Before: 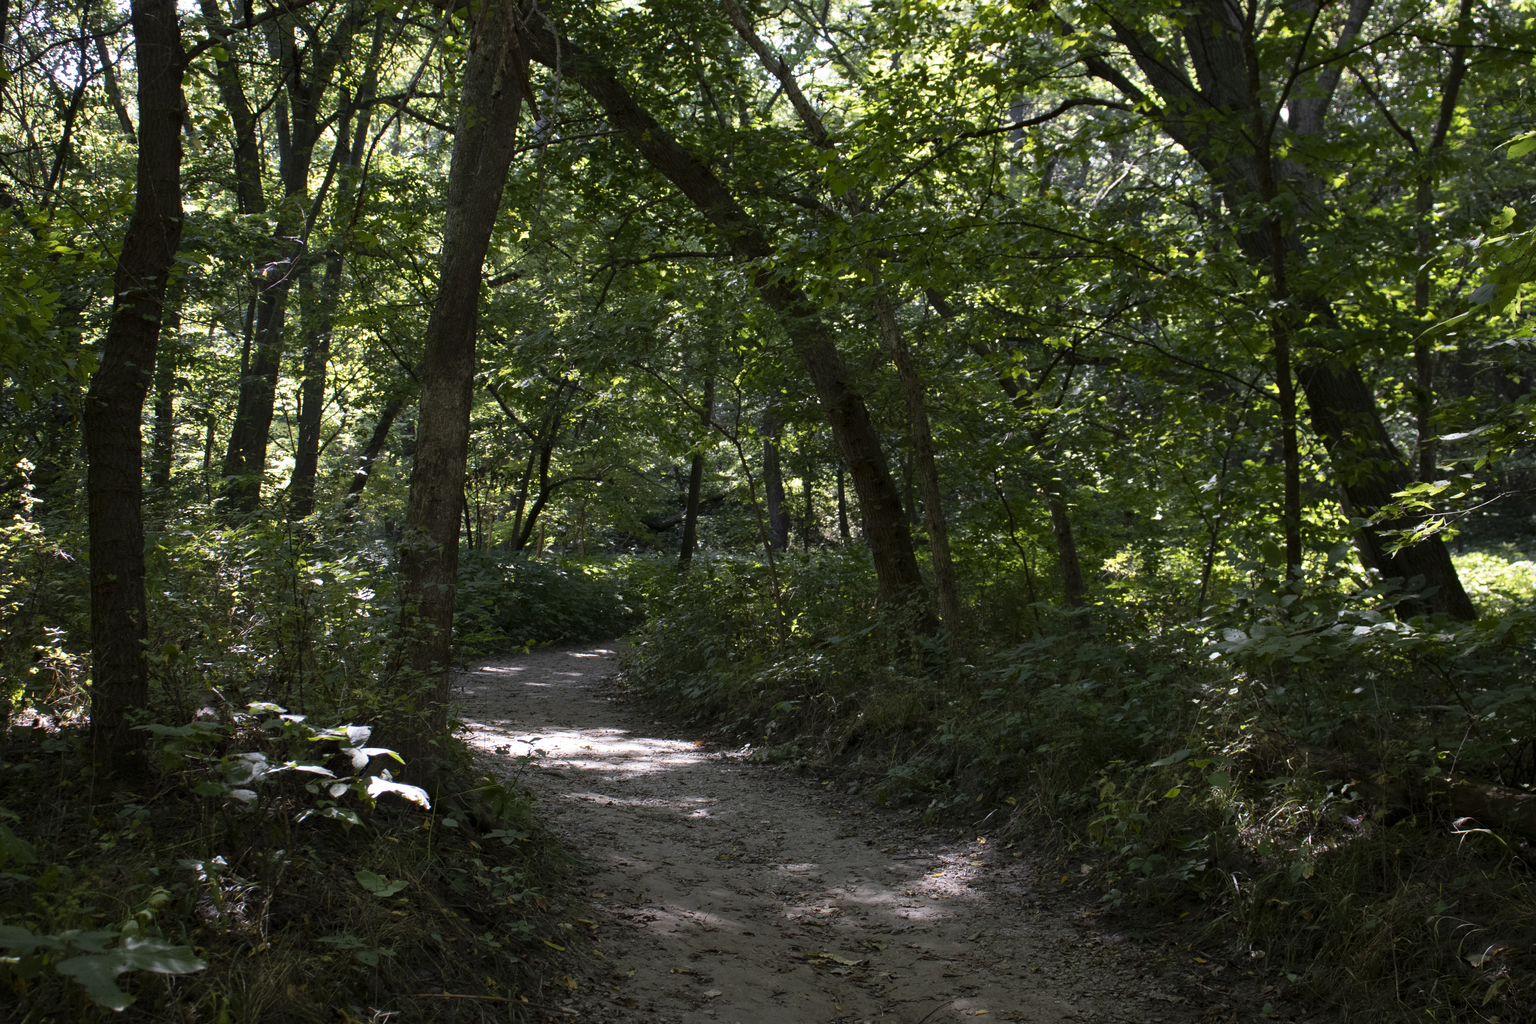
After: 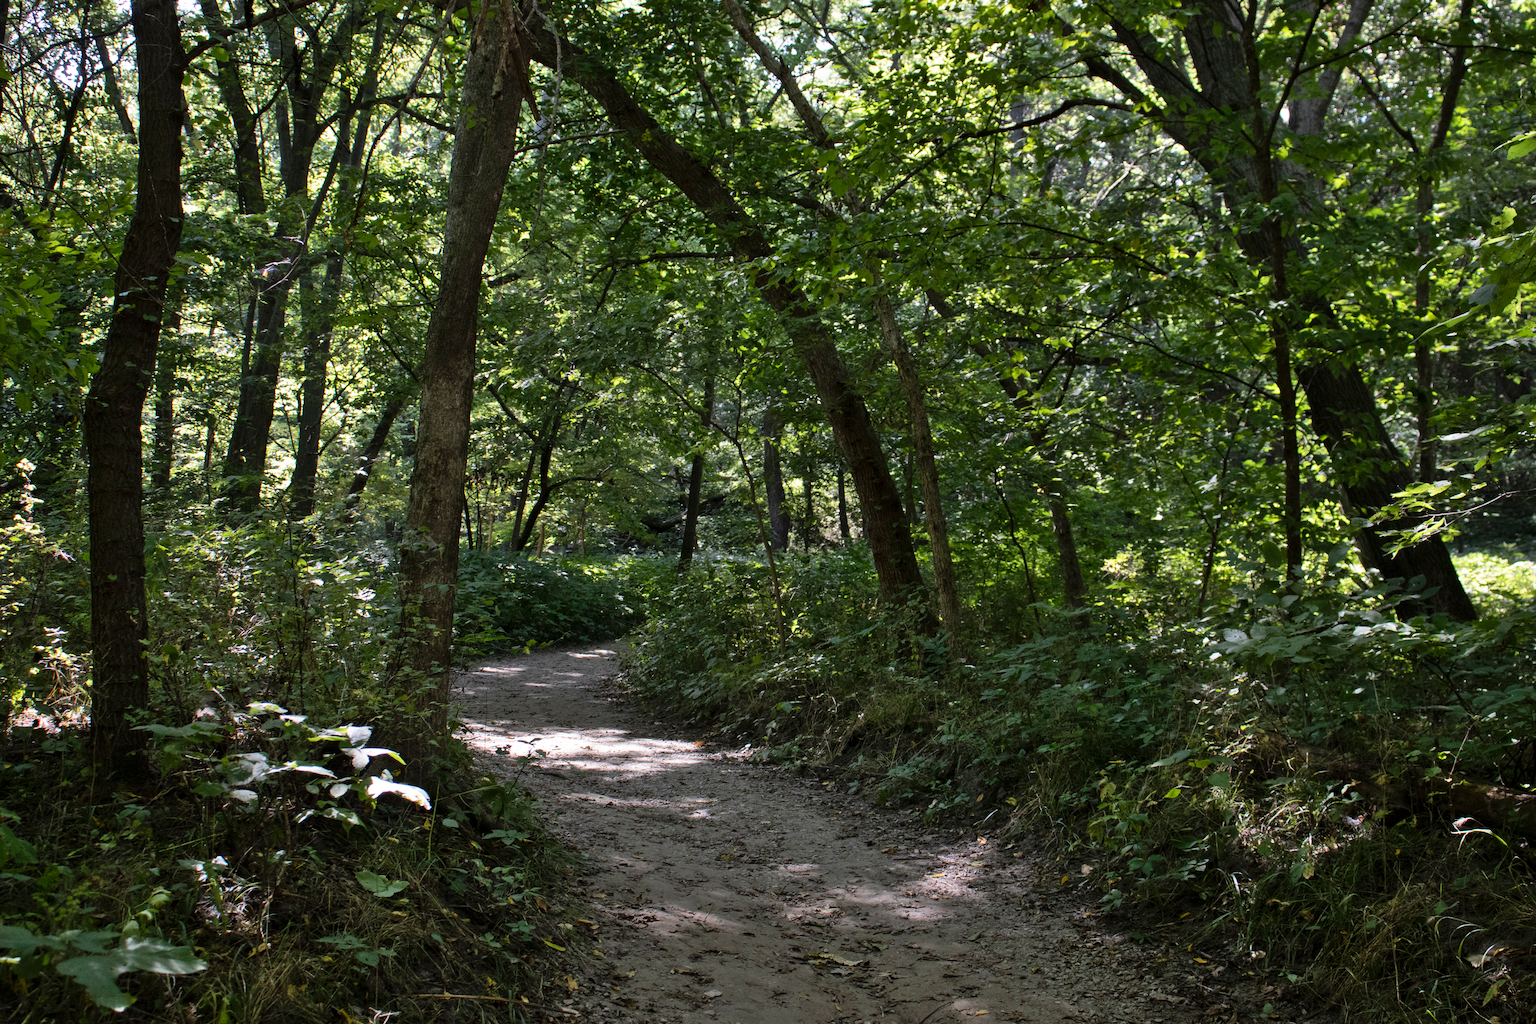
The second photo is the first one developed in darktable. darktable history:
shadows and highlights: shadows 49, highlights -41, soften with gaussian
